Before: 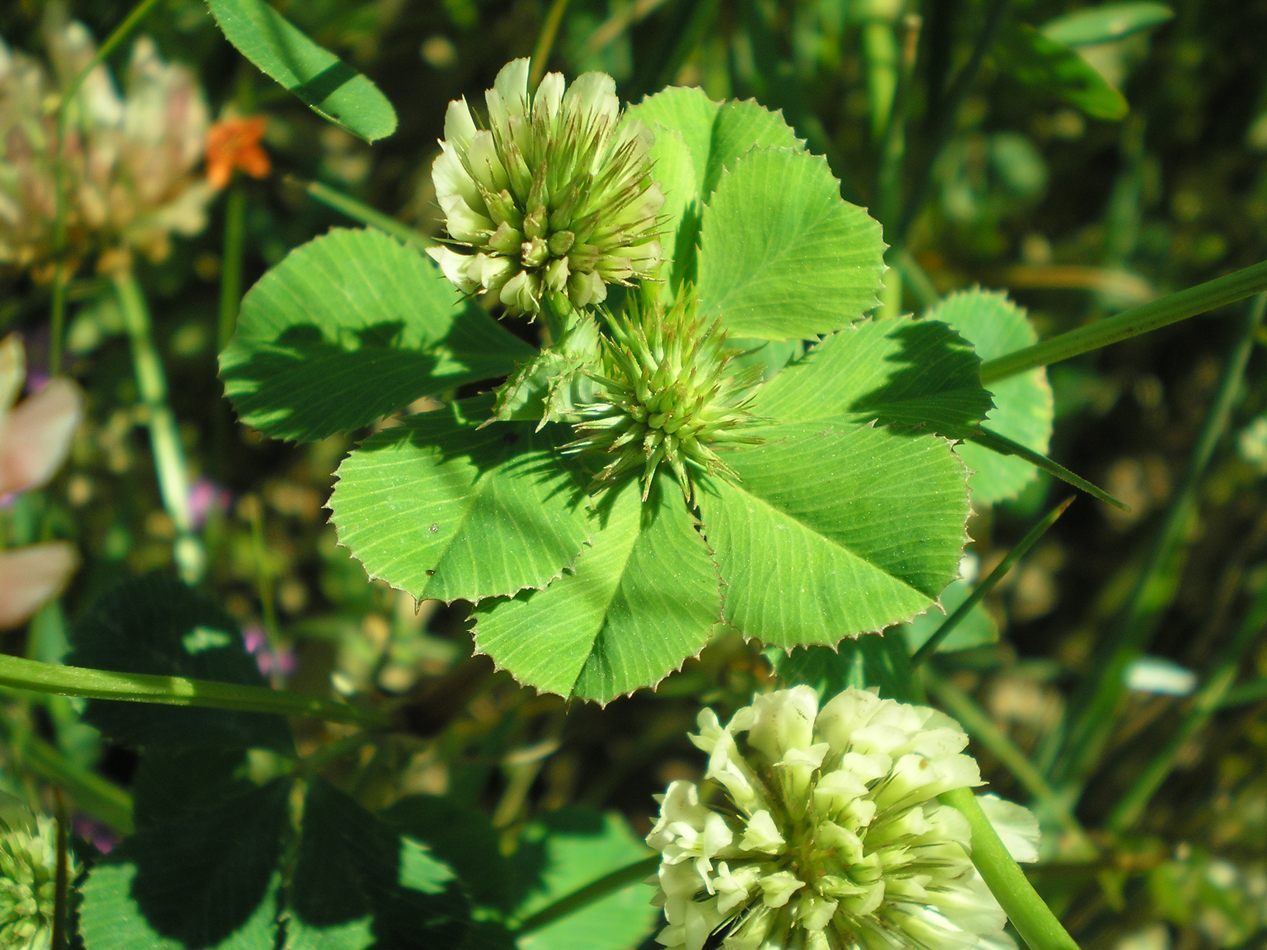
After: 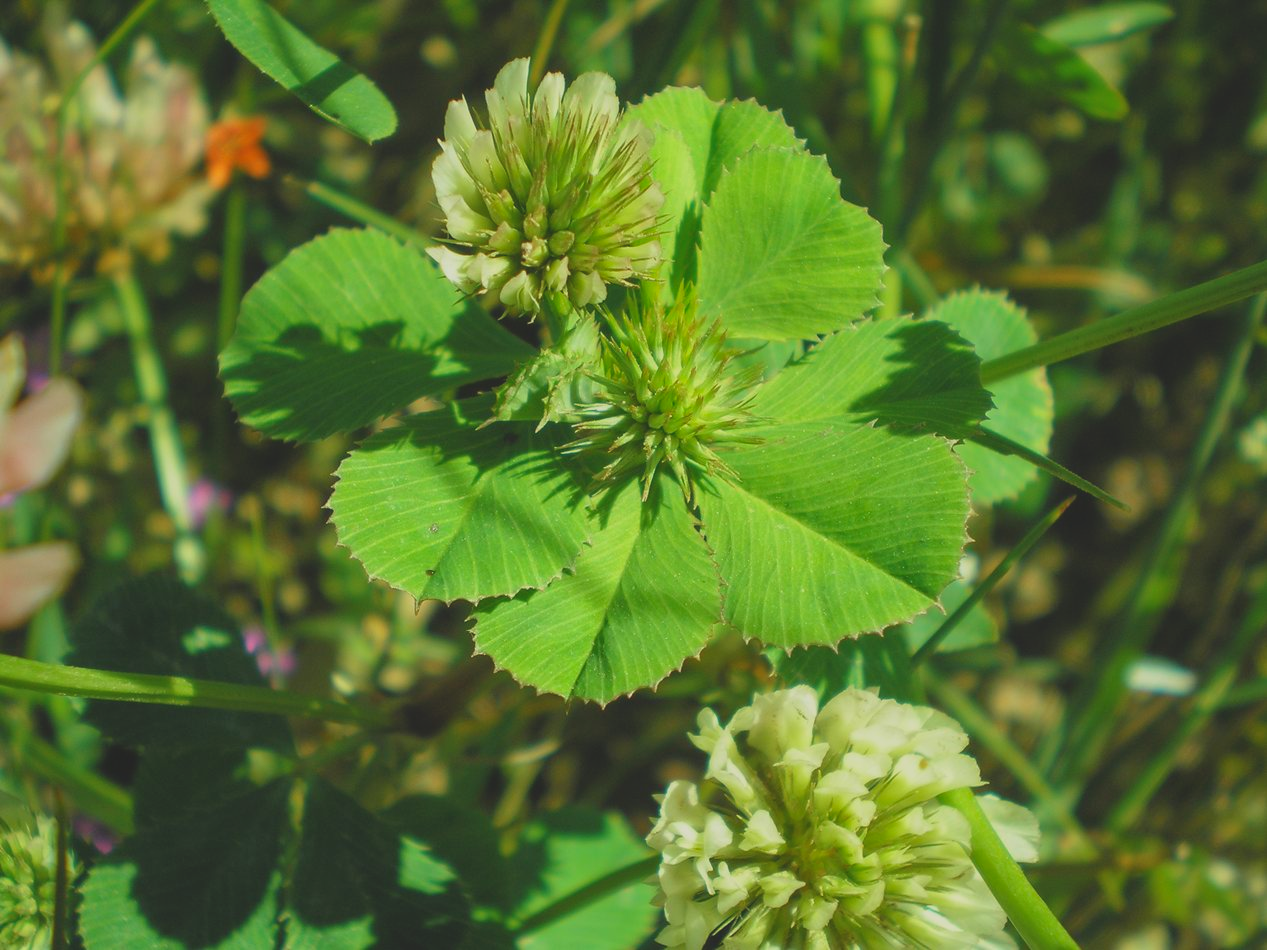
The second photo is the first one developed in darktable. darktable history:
local contrast: highlights 101%, shadows 98%, detail 120%, midtone range 0.2
contrast brightness saturation: contrast -0.29
